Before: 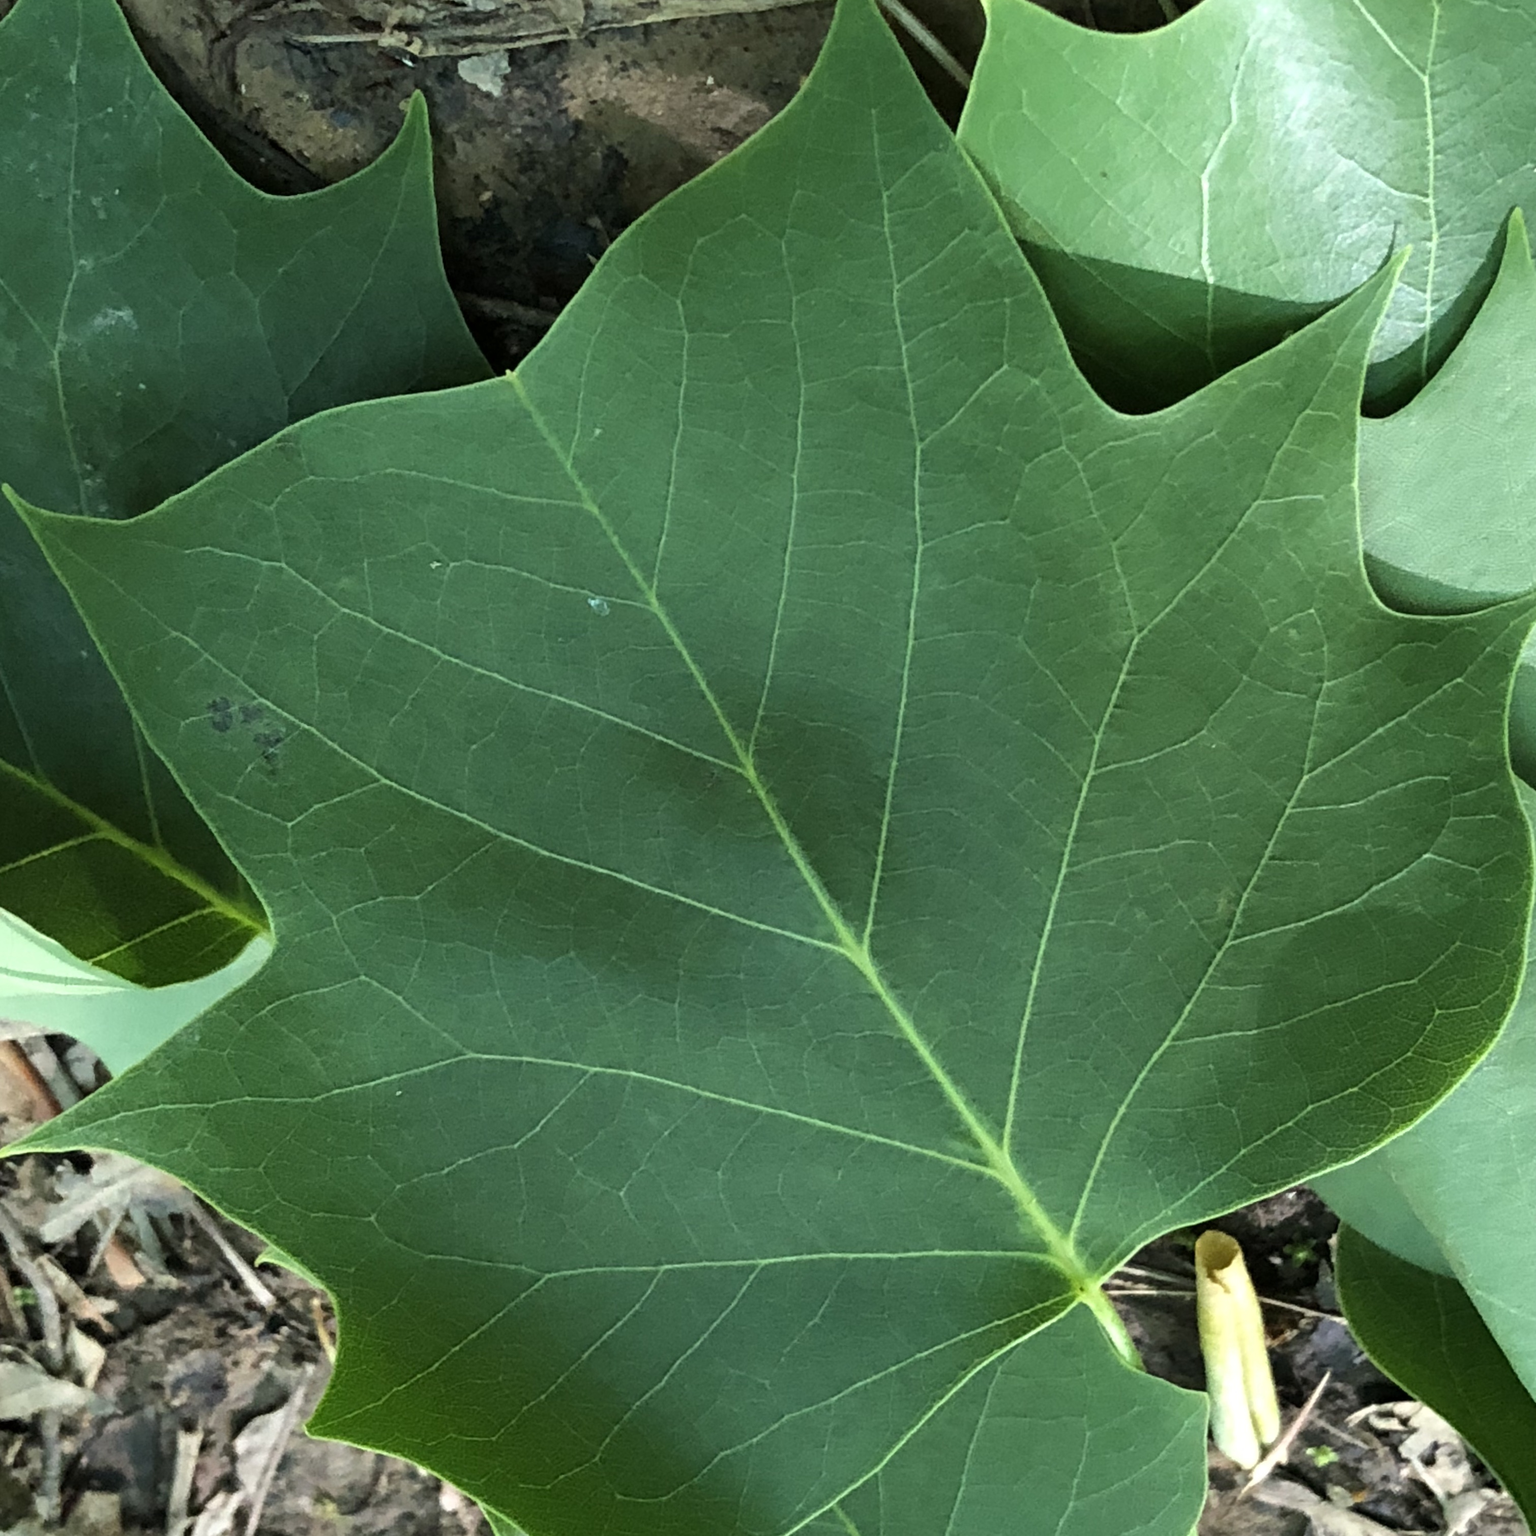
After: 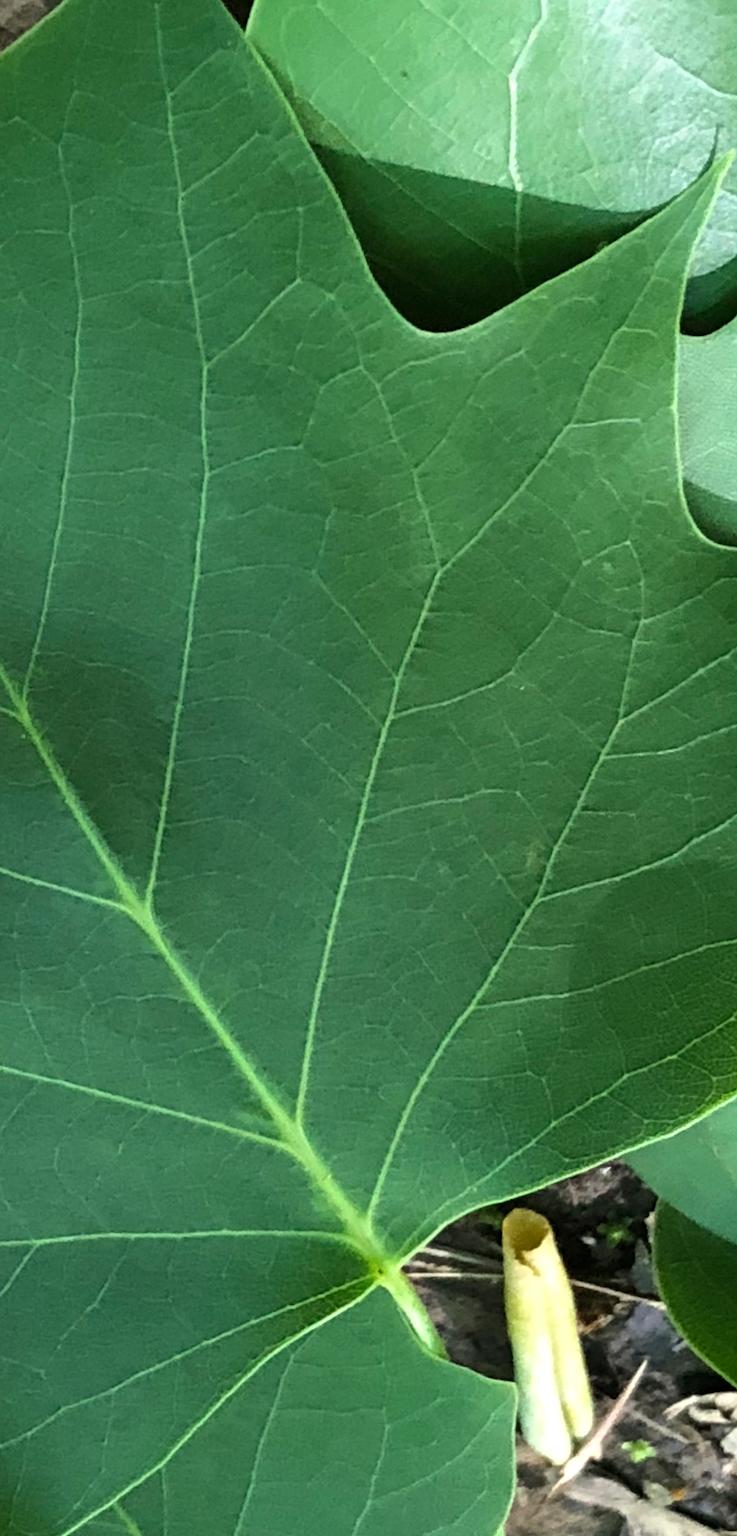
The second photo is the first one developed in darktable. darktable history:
crop: left 47.4%, top 6.911%, right 7.917%
